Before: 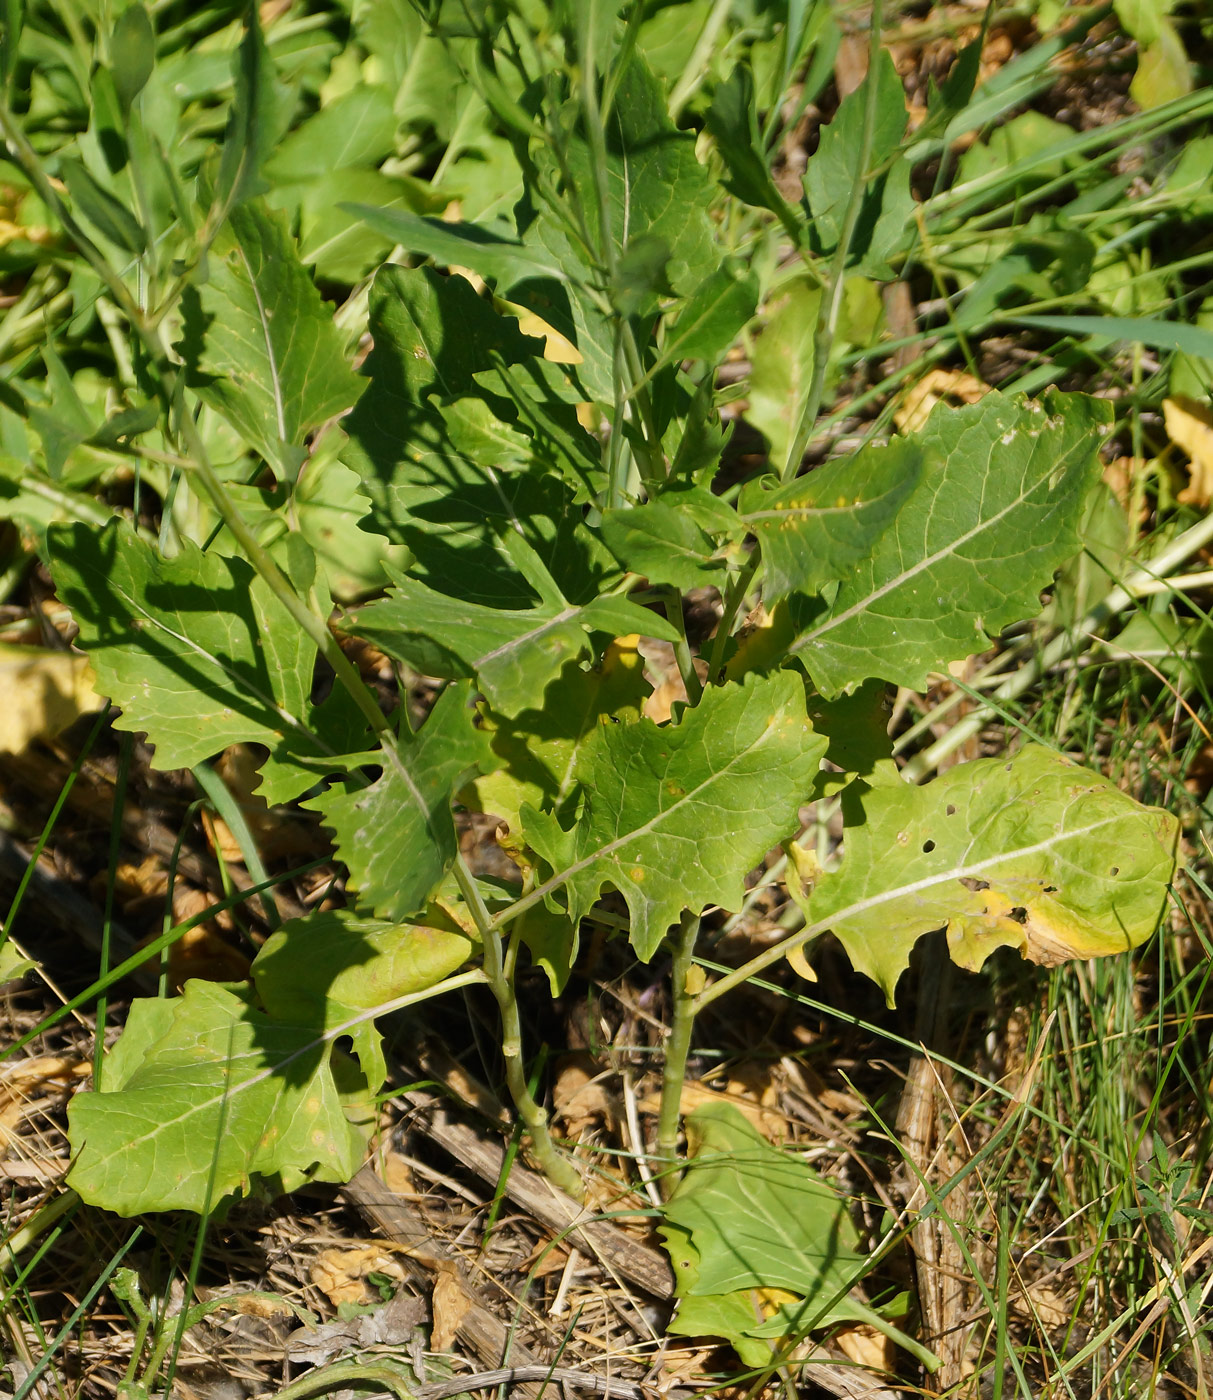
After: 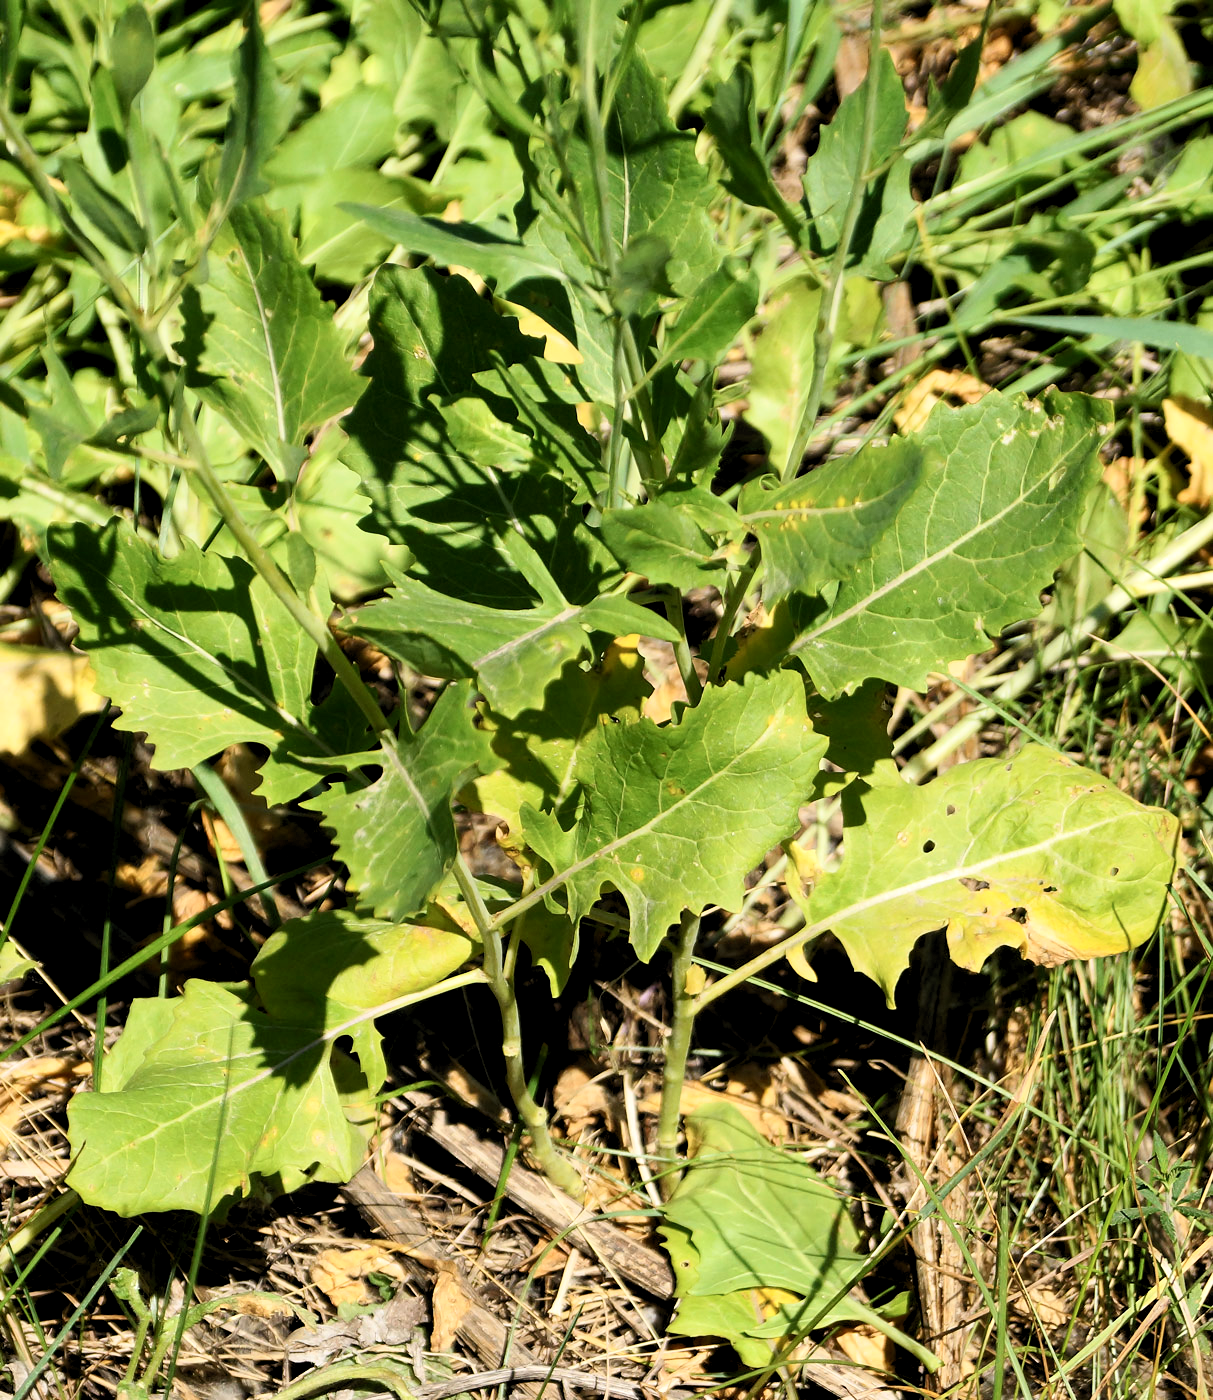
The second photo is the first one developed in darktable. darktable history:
contrast brightness saturation: contrast 0.24, brightness 0.09
rgb levels: levels [[0.01, 0.419, 0.839], [0, 0.5, 1], [0, 0.5, 1]]
